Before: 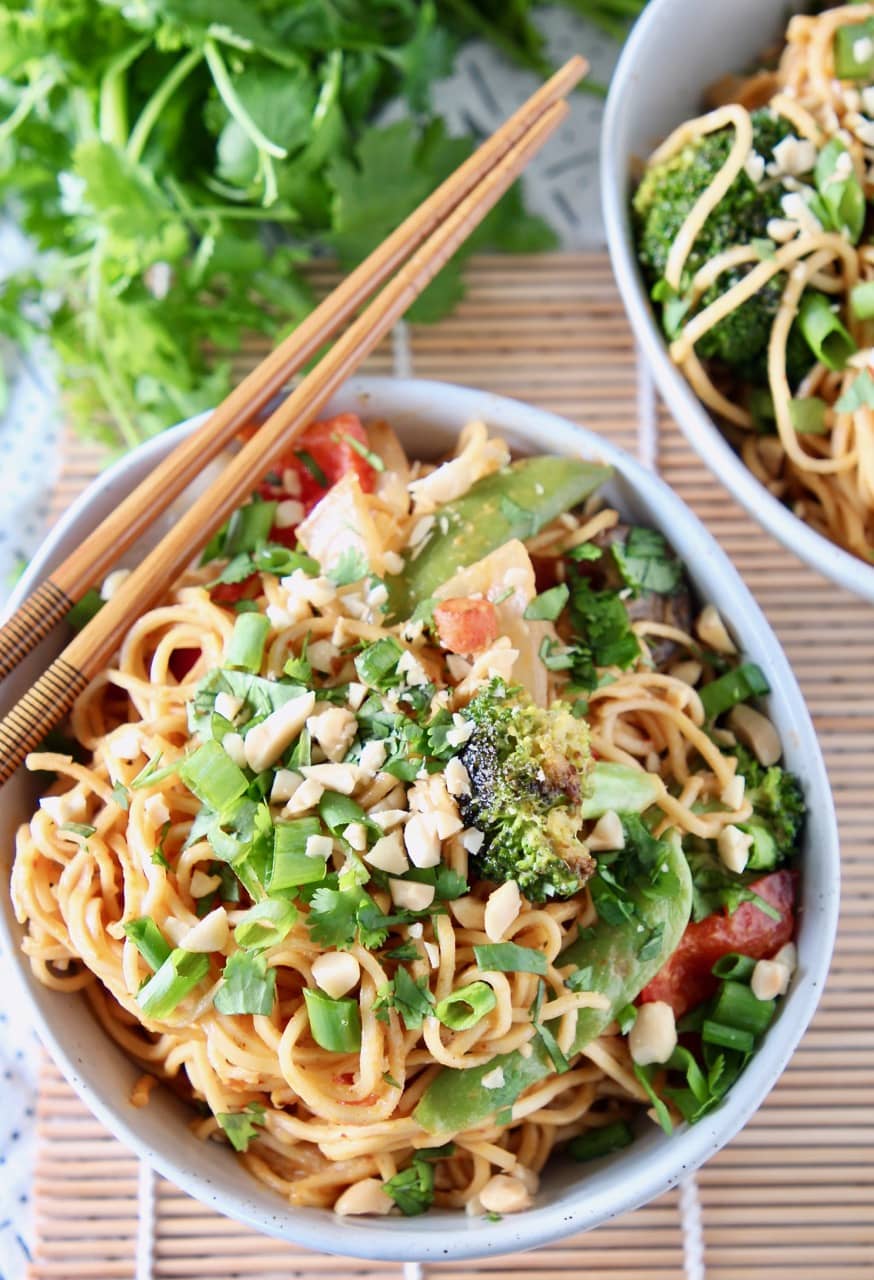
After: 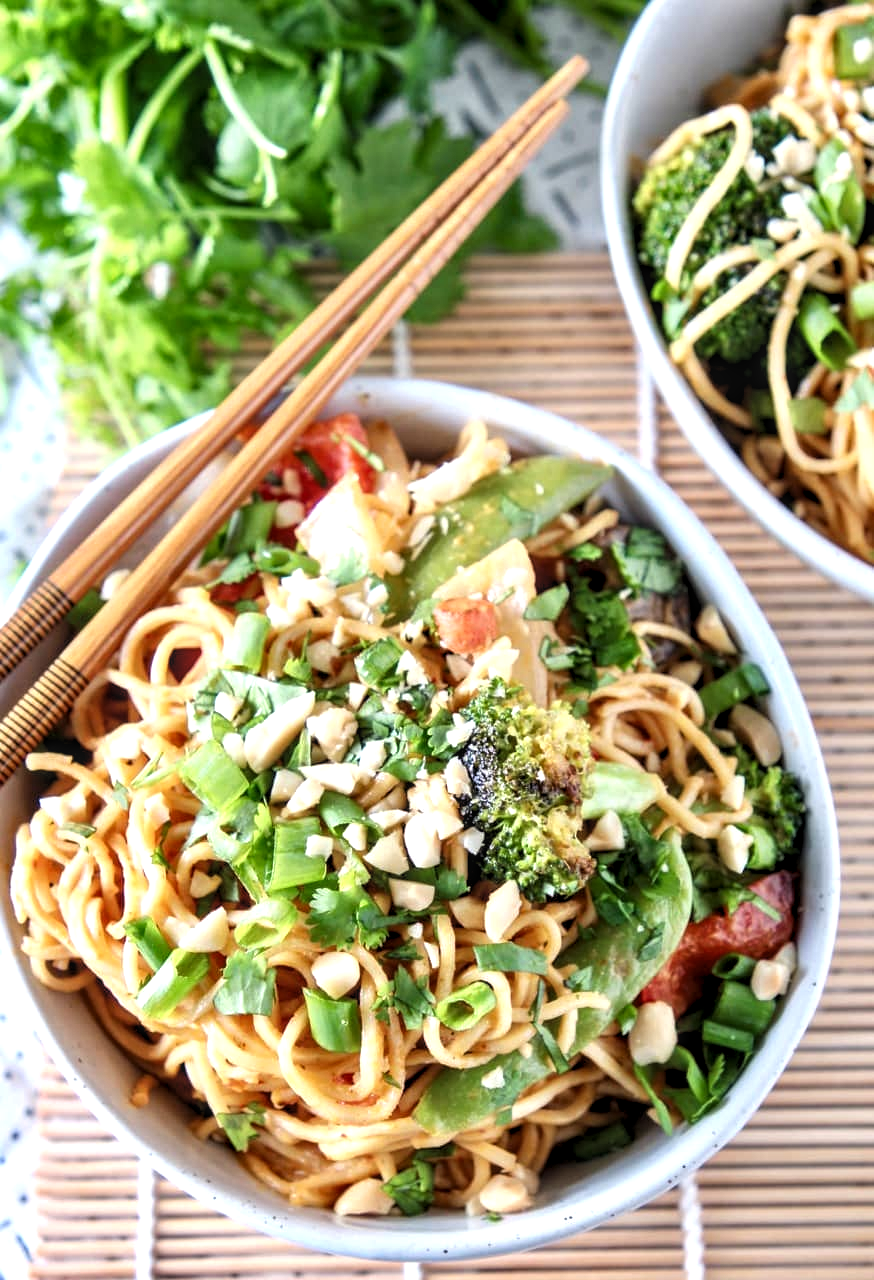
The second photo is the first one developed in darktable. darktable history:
local contrast: detail 130%
levels: levels [0.055, 0.477, 0.9]
